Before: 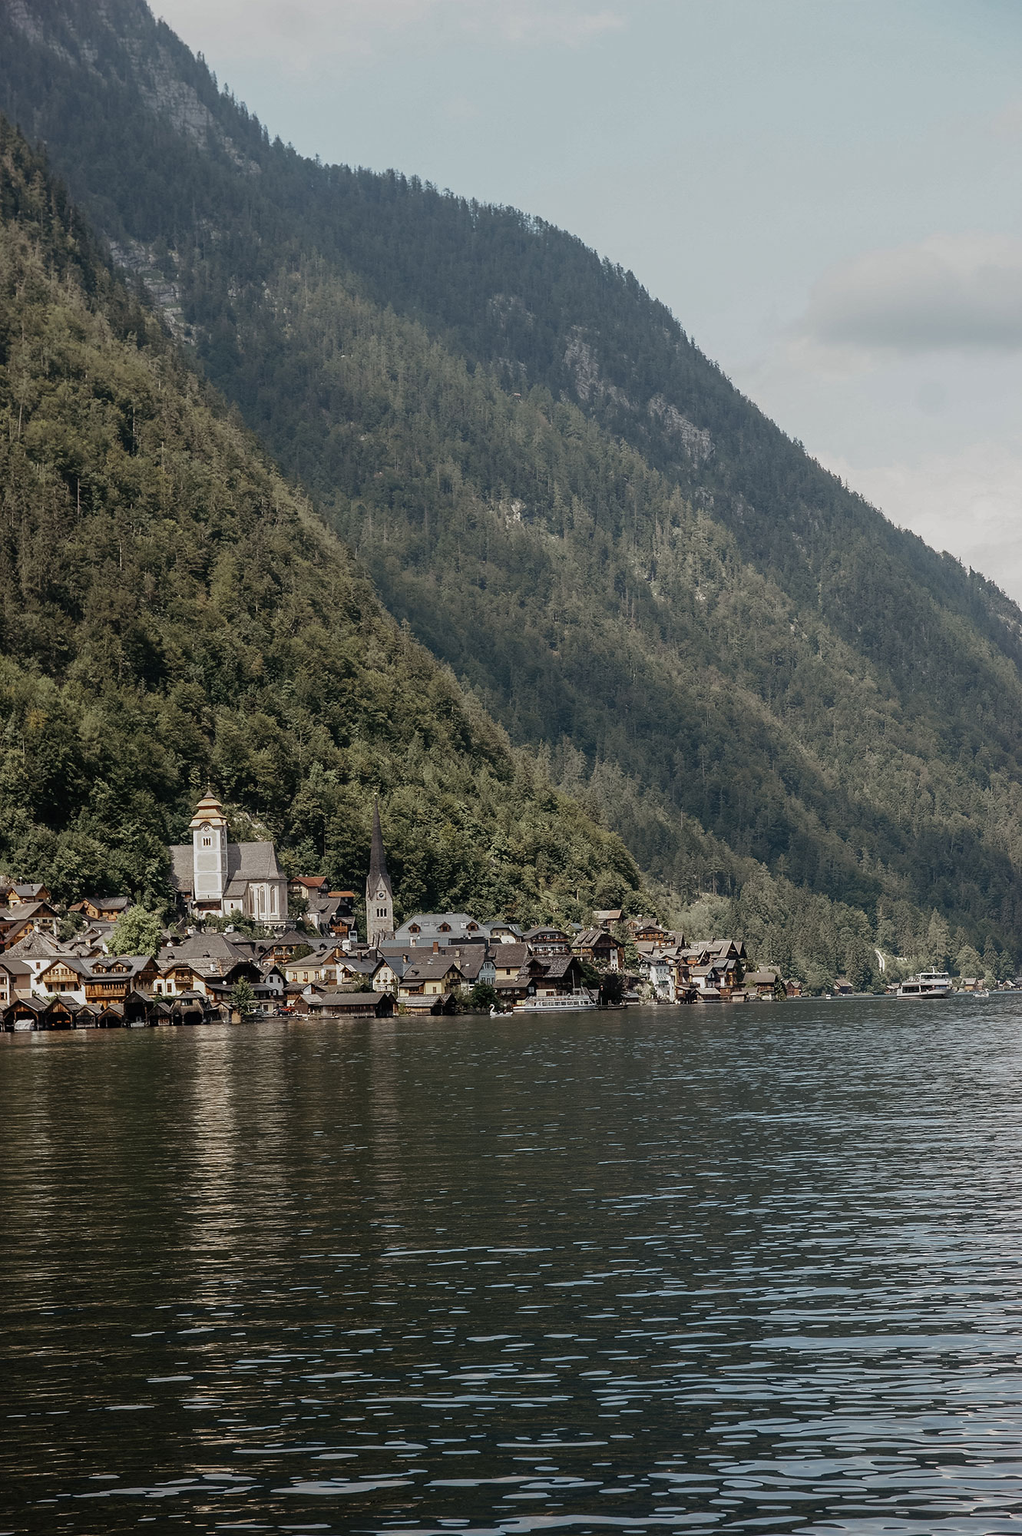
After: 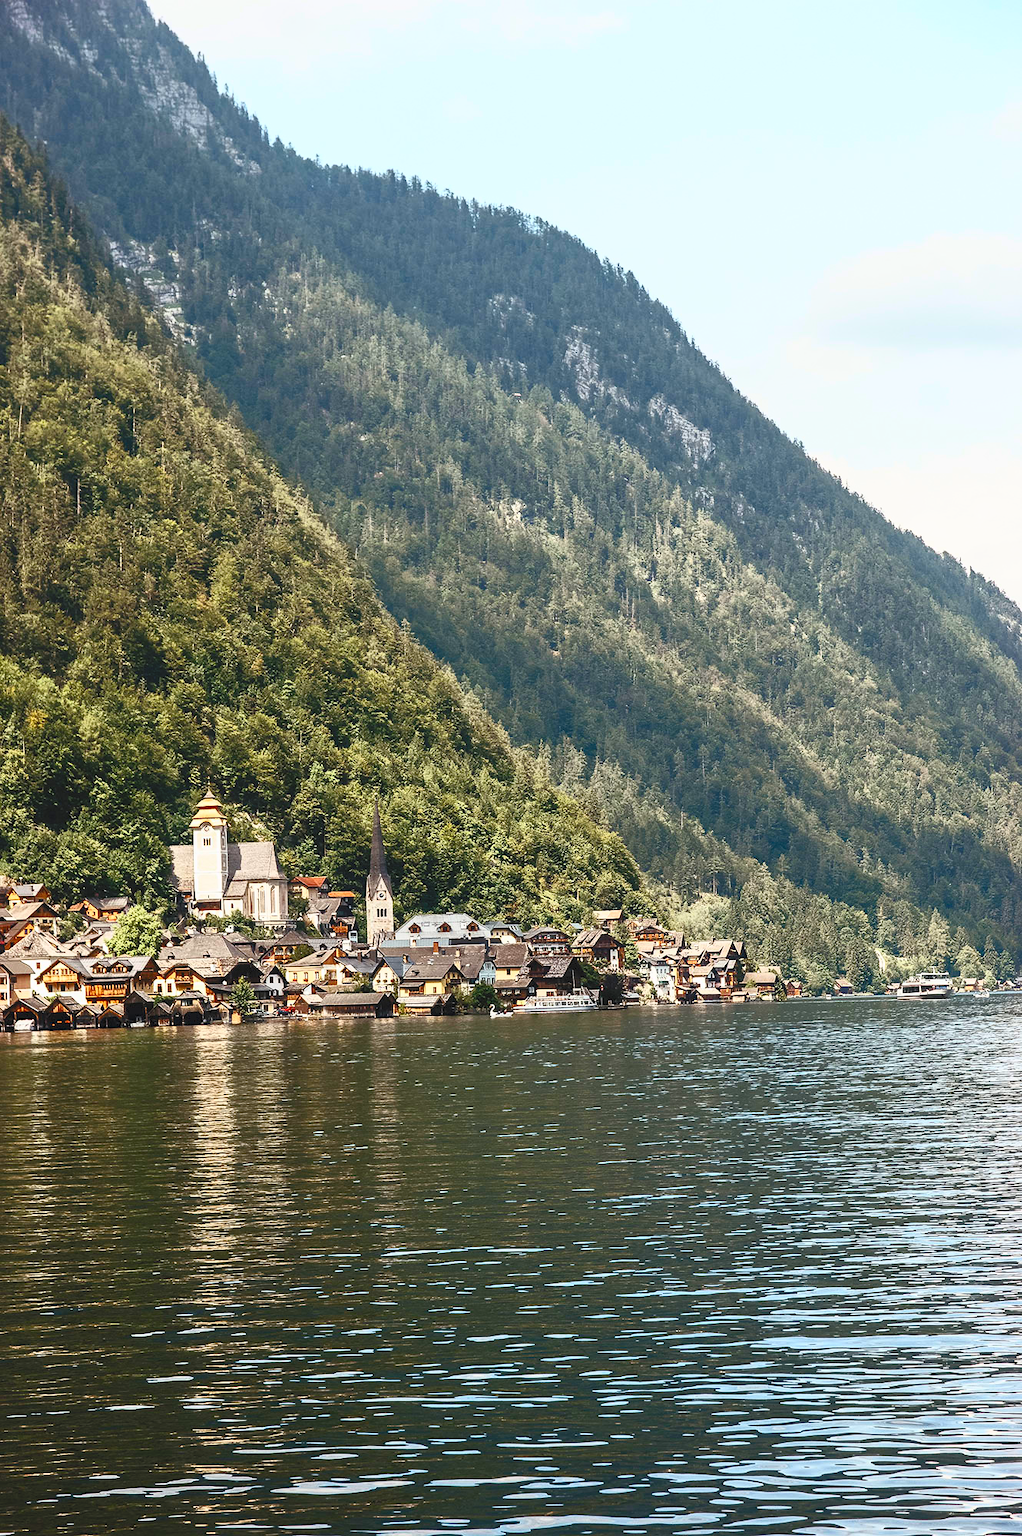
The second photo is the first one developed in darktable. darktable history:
contrast brightness saturation: contrast 1, brightness 1, saturation 1
tone equalizer: -8 EV 0.25 EV, -7 EV 0.417 EV, -6 EV 0.417 EV, -5 EV 0.25 EV, -3 EV -0.25 EV, -2 EV -0.417 EV, -1 EV -0.417 EV, +0 EV -0.25 EV, edges refinement/feathering 500, mask exposure compensation -1.57 EV, preserve details guided filter
